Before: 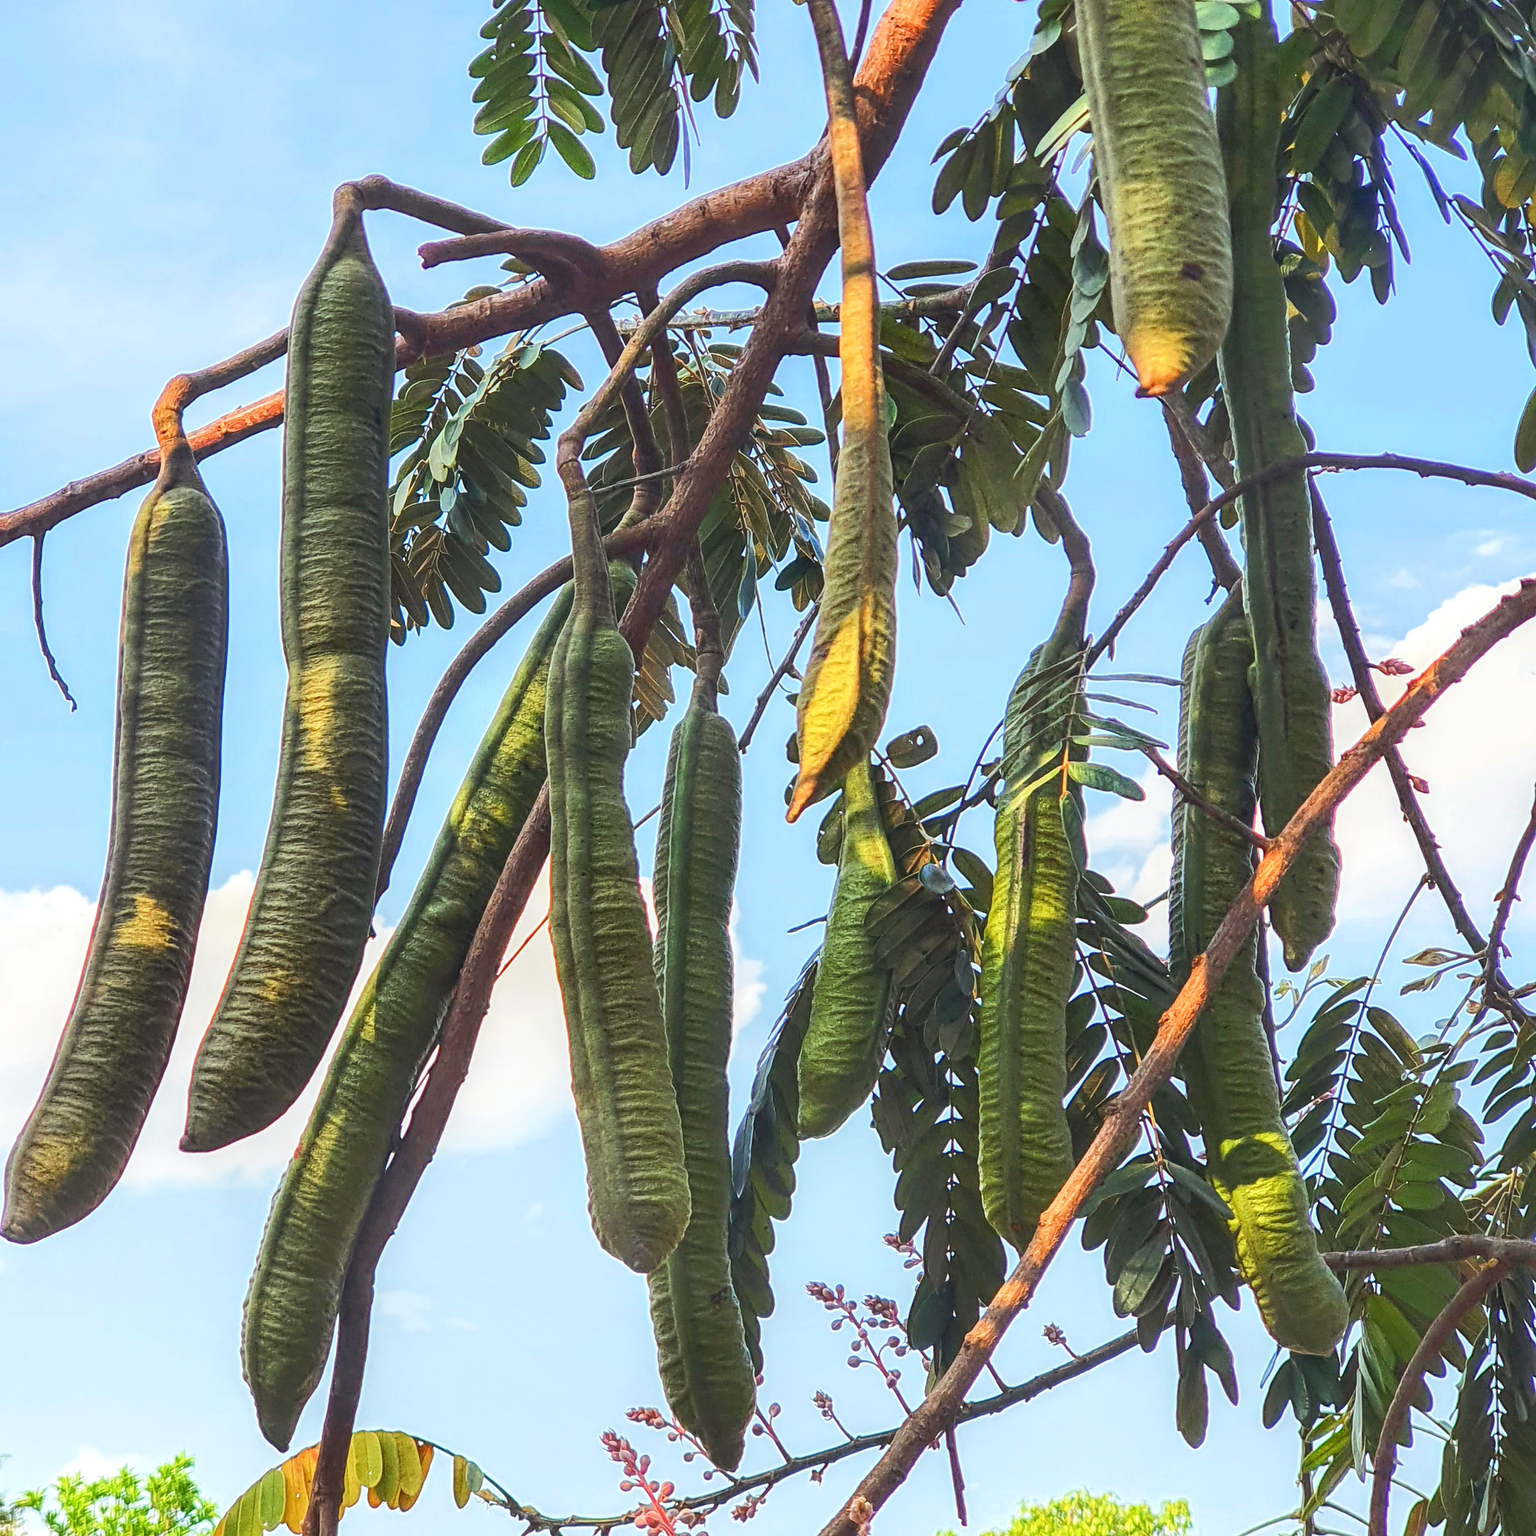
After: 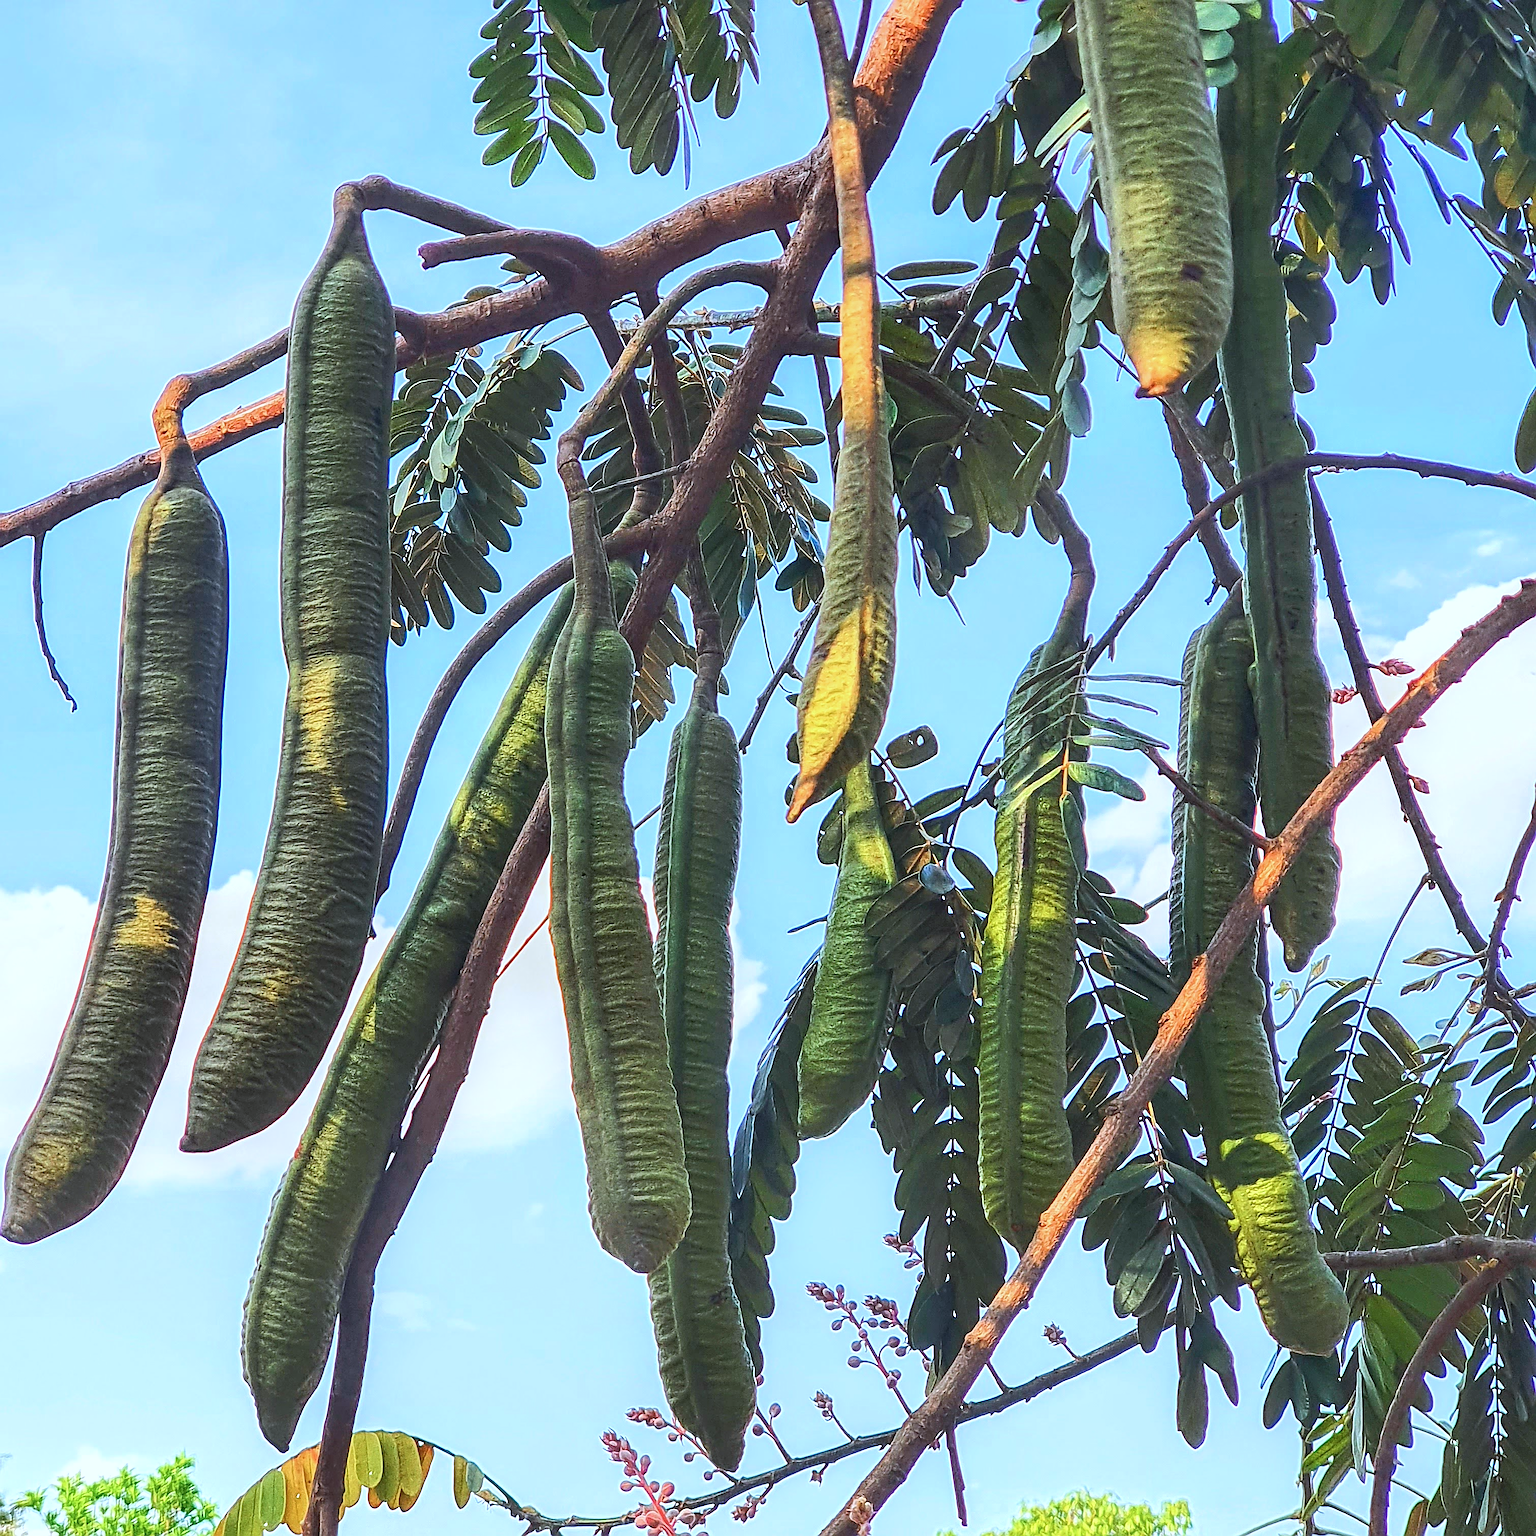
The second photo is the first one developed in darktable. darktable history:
sharpen: radius 1.42, amount 1.261, threshold 0.763
color calibration: x 0.37, y 0.382, temperature 4313.27 K
